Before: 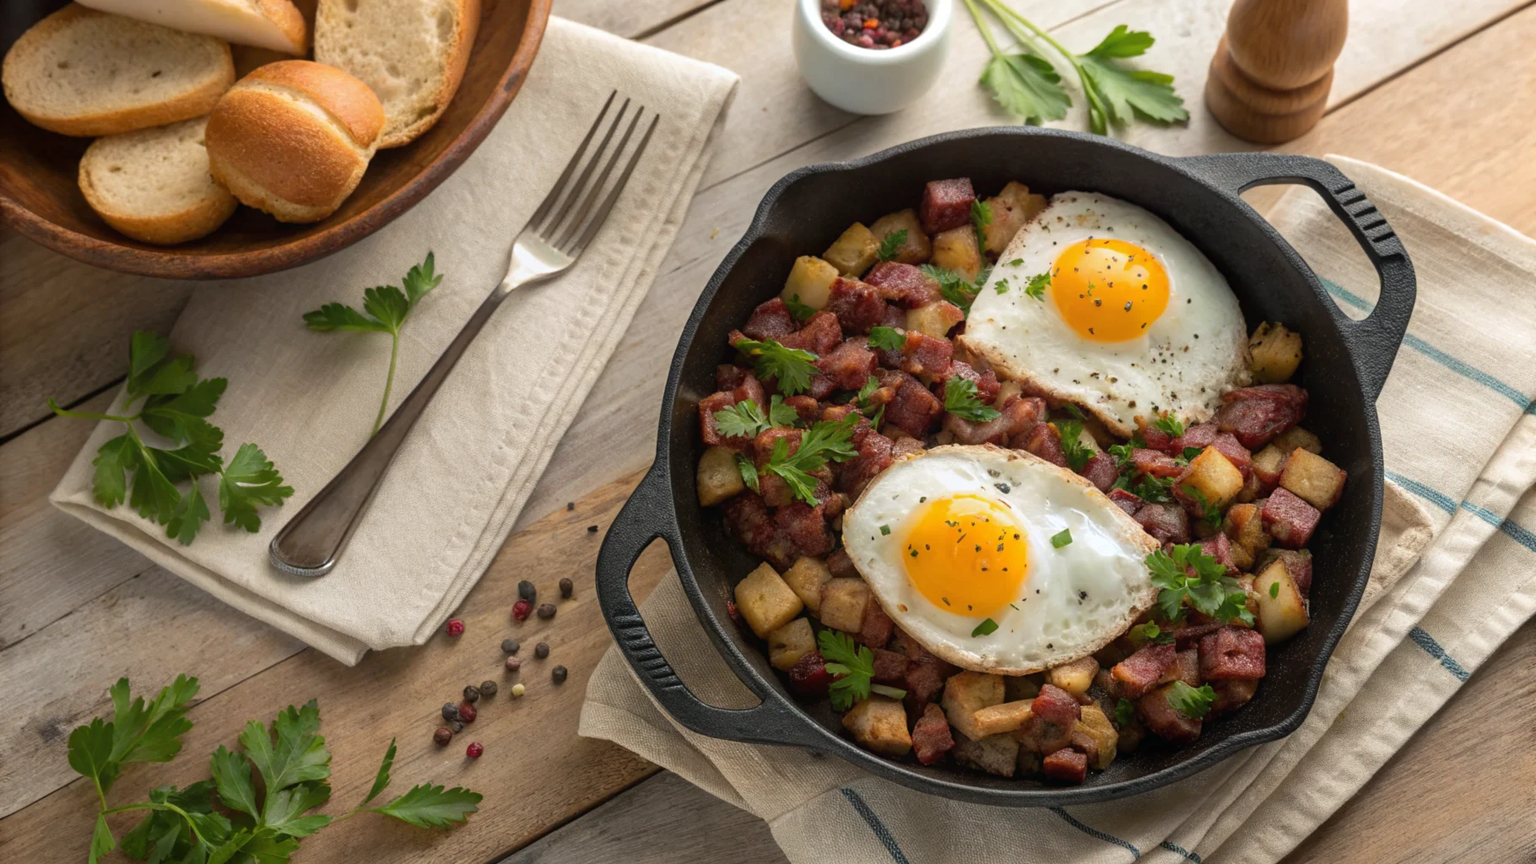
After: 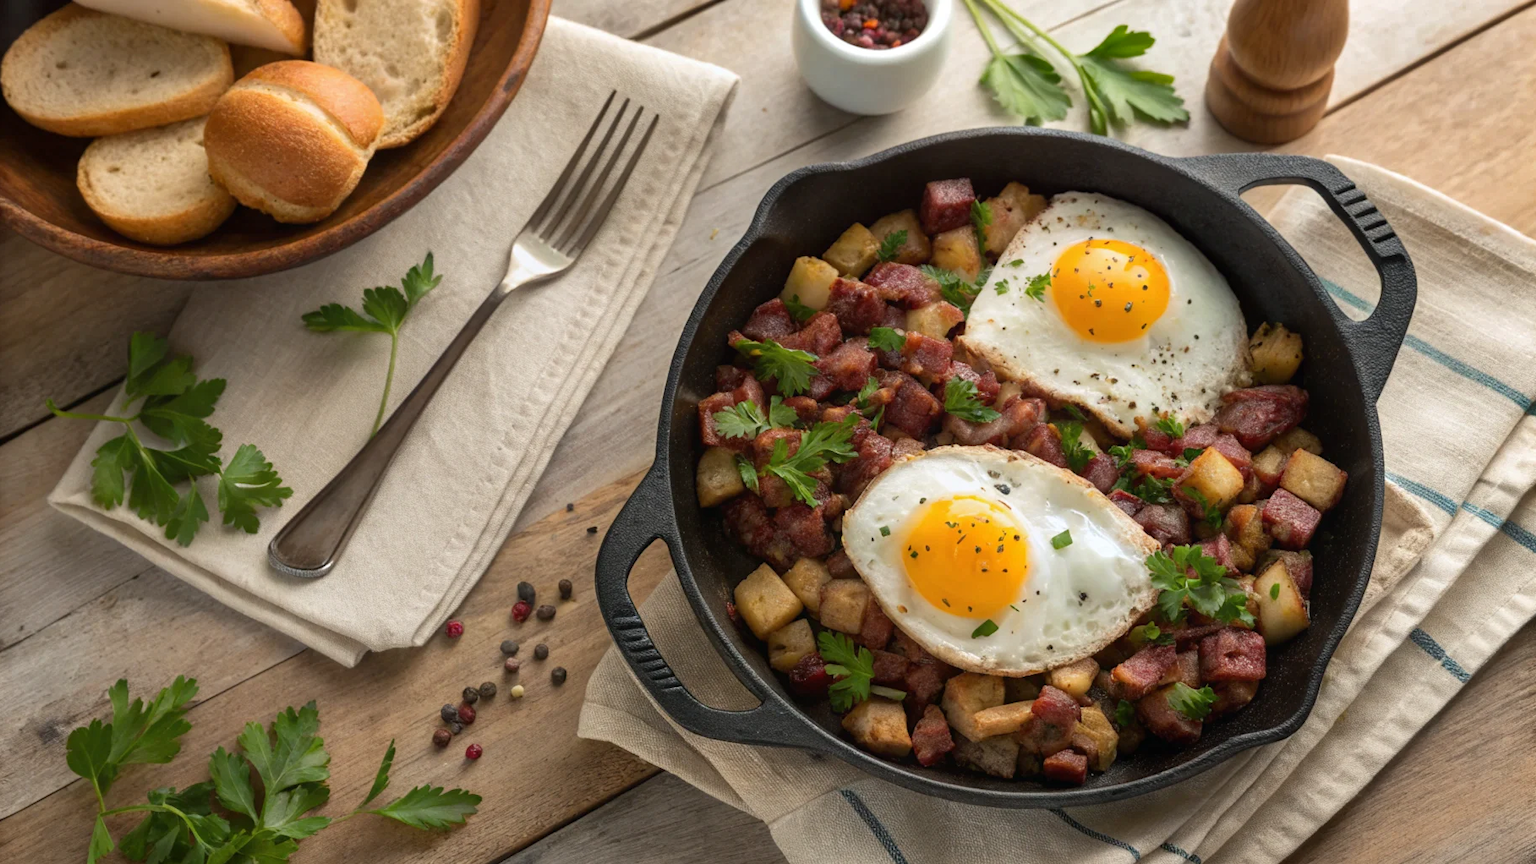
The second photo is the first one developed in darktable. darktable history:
shadows and highlights: radius 108.52, shadows 23.73, highlights -59.32, low approximation 0.01, soften with gaussian
contrast brightness saturation: contrast 0.07
crop and rotate: left 0.126%
